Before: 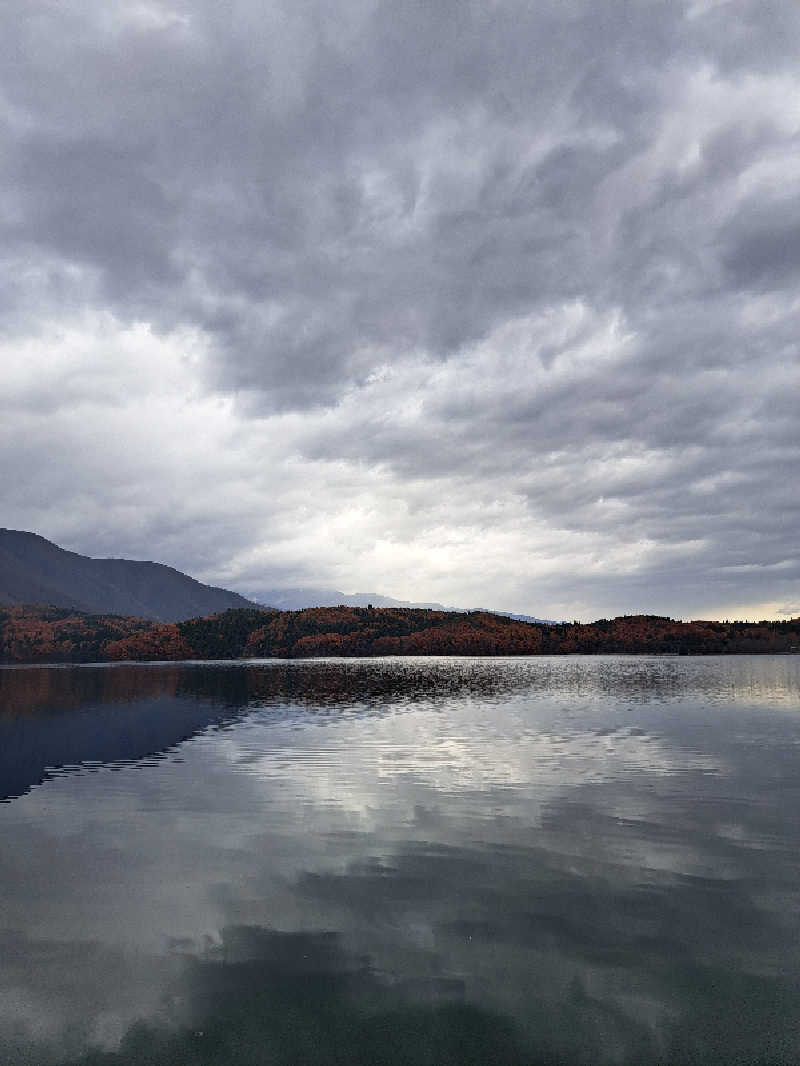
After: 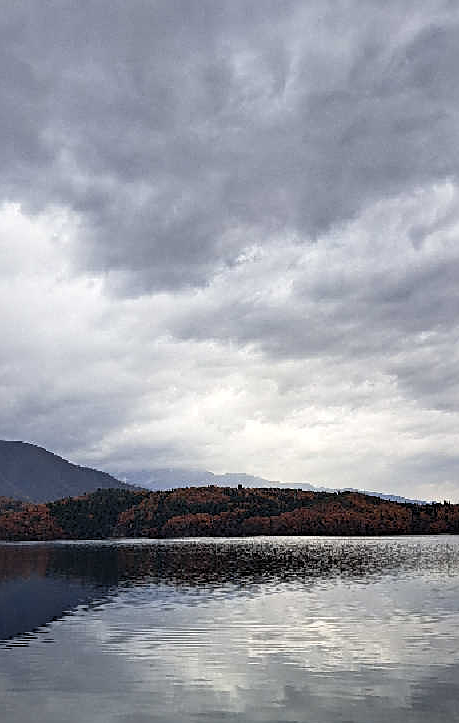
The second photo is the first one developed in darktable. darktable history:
levels: levels [0.016, 0.5, 0.996]
crop: left 16.252%, top 11.337%, right 26.031%, bottom 20.784%
sharpen: on, module defaults
